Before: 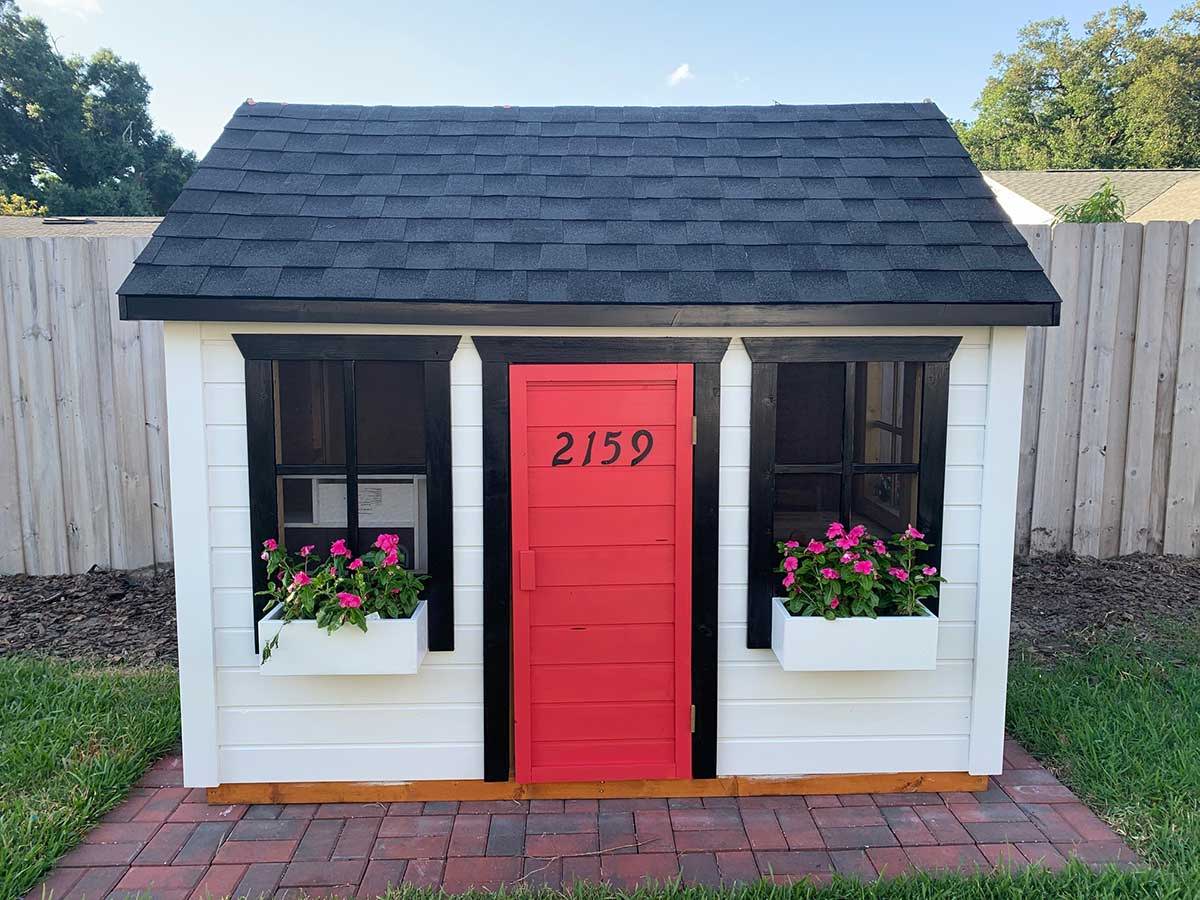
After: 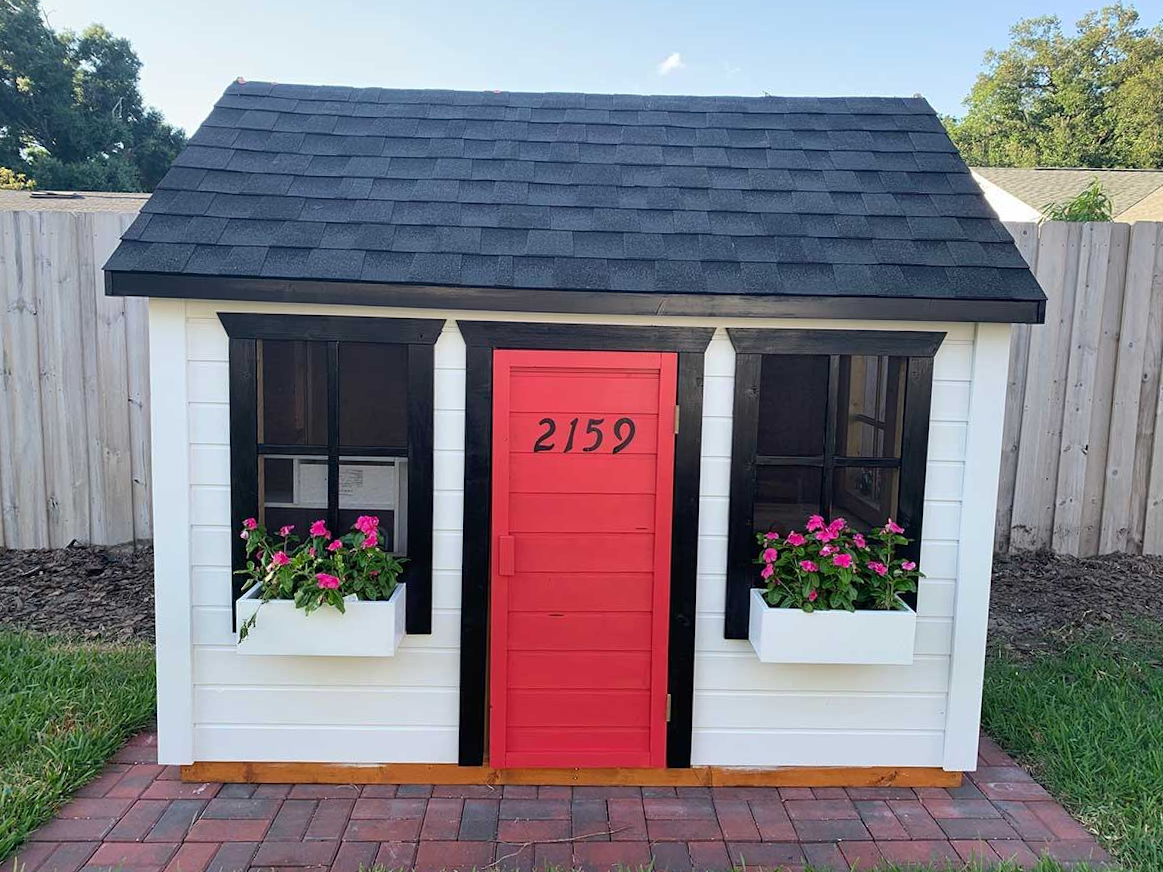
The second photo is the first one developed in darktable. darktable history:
crop and rotate: angle -1.36°
